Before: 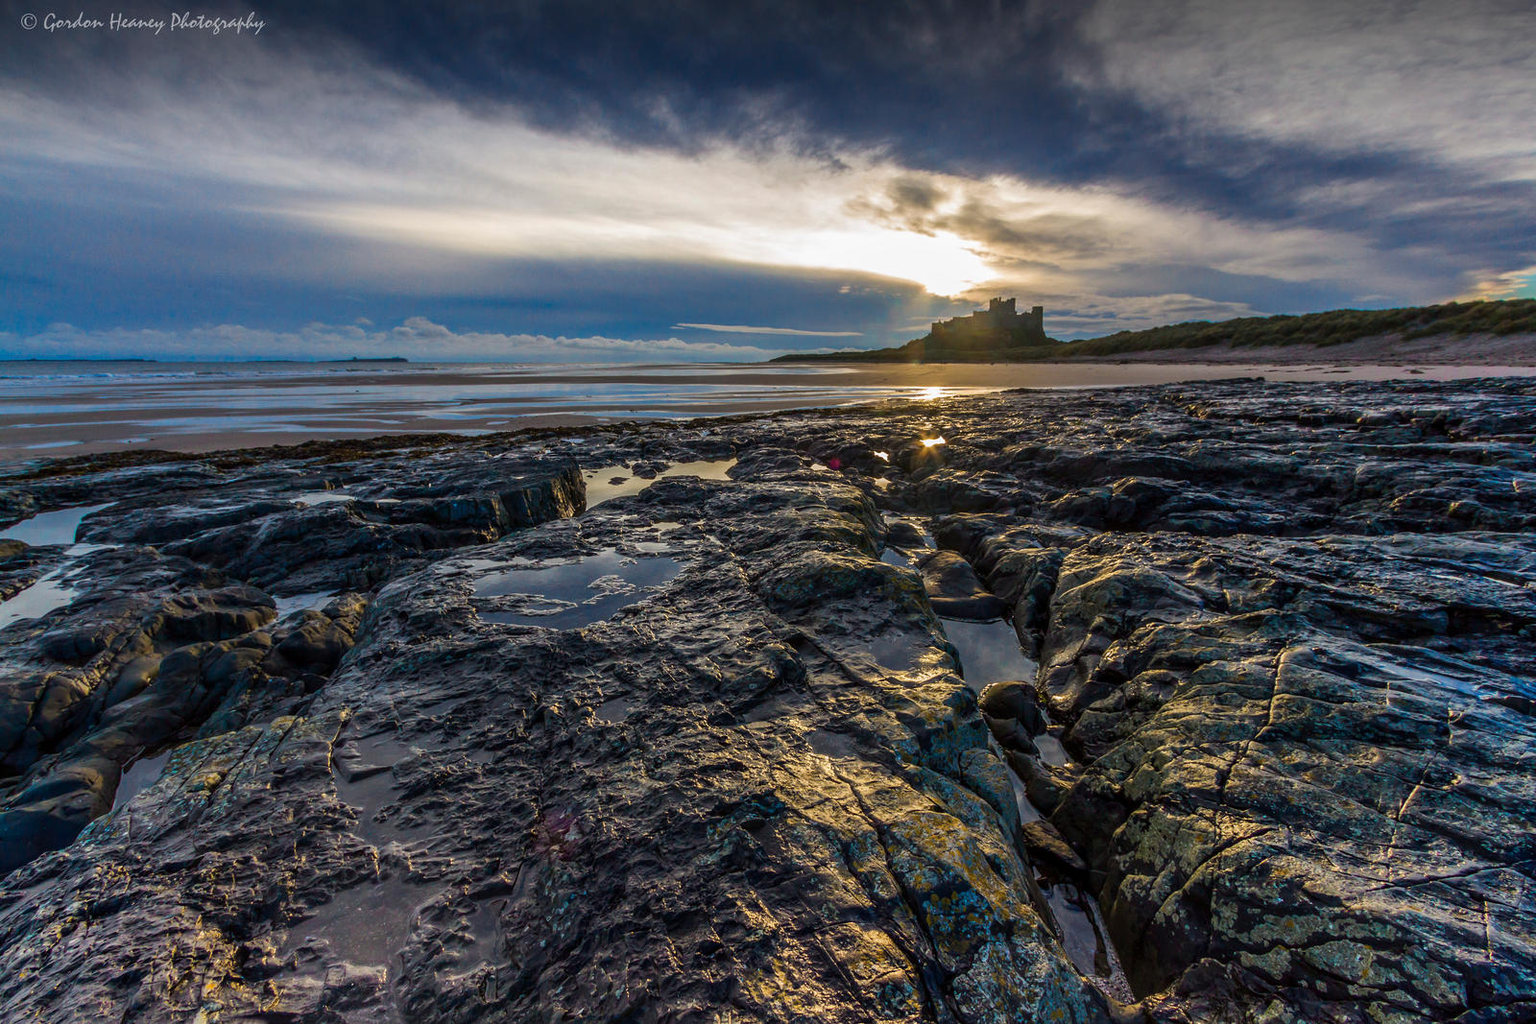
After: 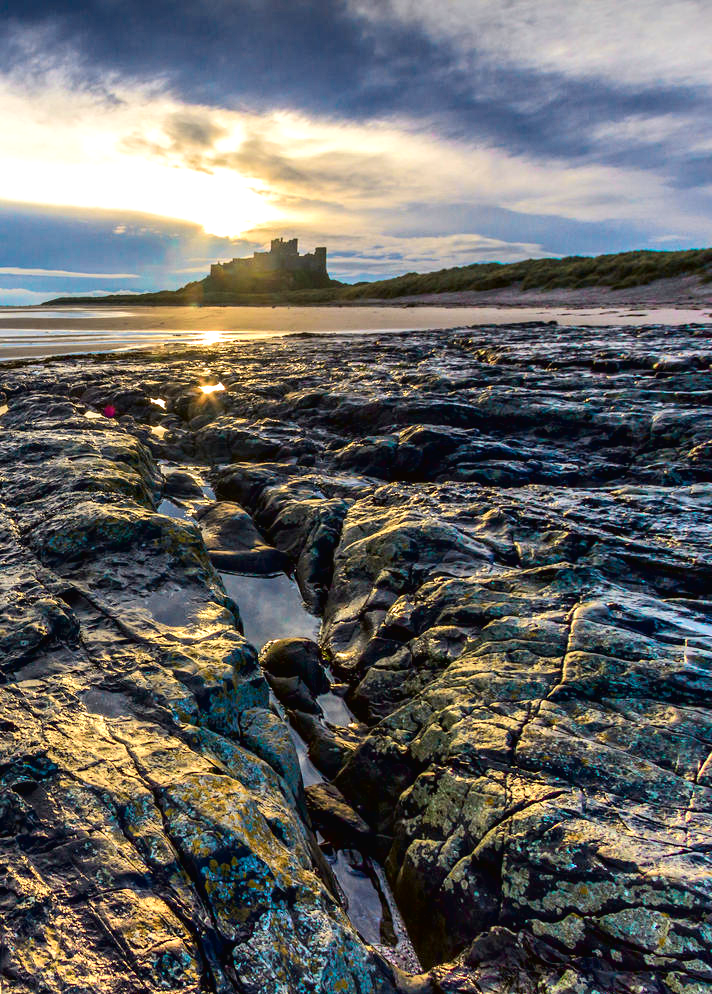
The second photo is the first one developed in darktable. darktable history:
tone curve: curves: ch0 [(0, 0.013) (0.054, 0.018) (0.205, 0.191) (0.289, 0.292) (0.39, 0.424) (0.493, 0.551) (0.666, 0.743) (0.795, 0.841) (1, 0.998)]; ch1 [(0, 0) (0.385, 0.343) (0.439, 0.415) (0.494, 0.495) (0.501, 0.501) (0.51, 0.509) (0.548, 0.554) (0.586, 0.614) (0.66, 0.706) (0.783, 0.804) (1, 1)]; ch2 [(0, 0) (0.304, 0.31) (0.403, 0.399) (0.441, 0.428) (0.47, 0.469) (0.498, 0.496) (0.524, 0.538) (0.566, 0.579) (0.633, 0.665) (0.7, 0.711) (1, 1)], color space Lab, independent channels, preserve colors none
exposure: black level correction 0, exposure 0.7 EV, compensate highlight preservation false
crop: left 47.519%, top 6.794%, right 7.947%
